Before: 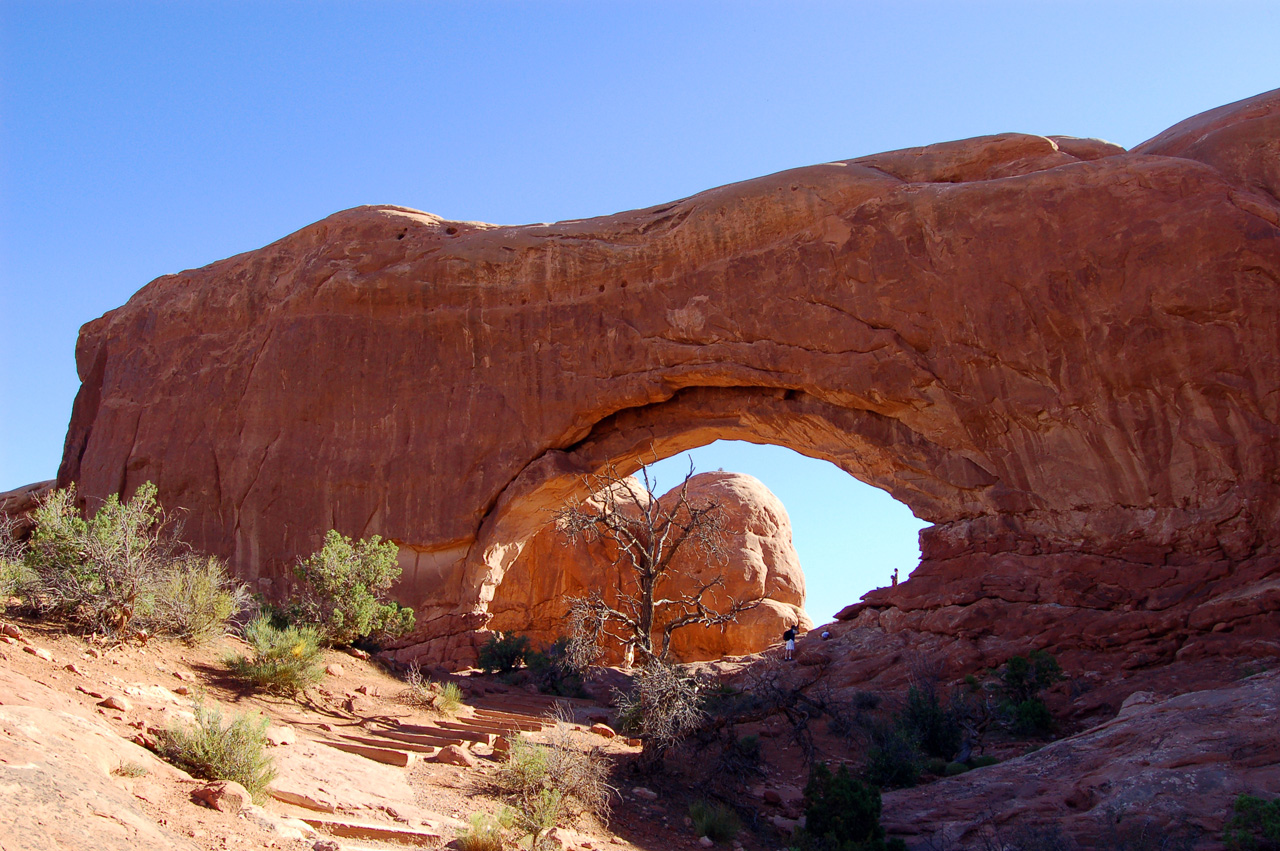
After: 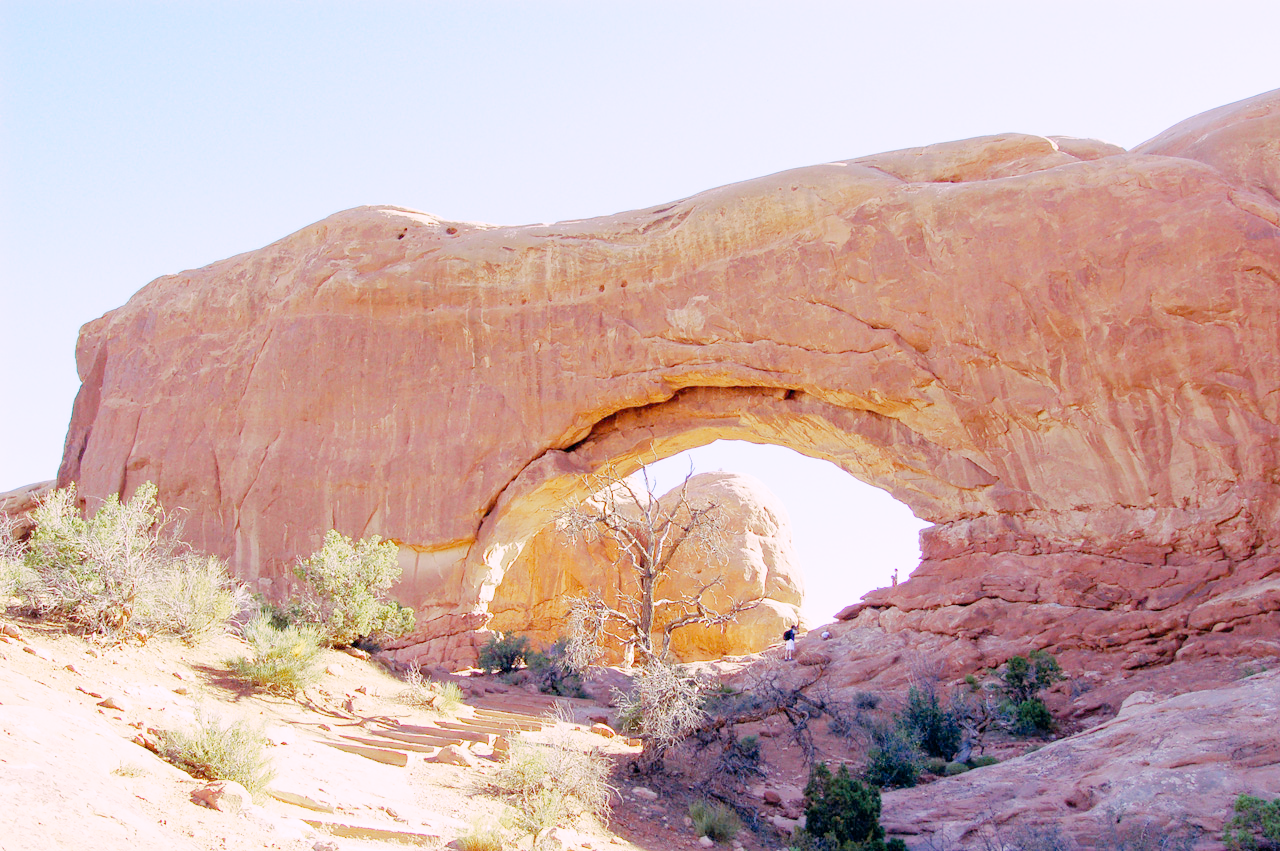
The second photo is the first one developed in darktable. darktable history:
tone curve: curves: ch0 [(0, 0) (0.003, 0) (0.011, 0.001) (0.025, 0.003) (0.044, 0.005) (0.069, 0.012) (0.1, 0.023) (0.136, 0.039) (0.177, 0.088) (0.224, 0.15) (0.277, 0.239) (0.335, 0.334) (0.399, 0.43) (0.468, 0.526) (0.543, 0.621) (0.623, 0.711) (0.709, 0.791) (0.801, 0.87) (0.898, 0.949) (1, 1)], preserve colors none
color look up table: target L [89.48, 84, 78.57, 68.9, 47.27, 66.58, 64.65, 62.14, 57.25, 51.07, 34.18, 36.81, 34.67, 25.28, 8.458, 200.46, 79.44, 86.71, 84.31, 68.4, 56.15, 56.91, 58.52, 41.64, 38.39, 39.68, 26.13, 88.81, 84.85, 79.62, 64.68, 72.51, 62.48, 54.57, 47.36, 52.84, 47.42, 48.93, 49.93, 41.2, 31.35, 20.7, 3.648, 79.36, 77.9, 71.42, 77.71, 67.83, 66.99], target a [6.765, -5.877, -43.92, -7.04, -37.34, -2.265, -44.63, -51.7, -18.31, -21.83, -24.66, -19.75, -24.84, -2.617, -11.06, 0, 5.15, 0.637, 10.19, 23, 55.44, 58.3, 41.75, 20.45, 6.143, 43.16, 25.43, 18.71, 23.86, 16.28, 54.39, 46.63, 66.8, 14.67, 4.683, 13.63, 36.73, 56.74, 62.21, 41.19, 27.33, 13.43, -3.891, -47.46, -41.31, -43.82, -6.478, -6.763, -19.65], target b [-3.824, 19.69, -4.088, 58.02, 35.59, 52.27, 17.44, 42.33, 34.86, 41.09, 23.9, 2.26, 24.35, 20.52, 11.3, 0, 59.28, 33.45, 18.73, 58.1, 30.91, 13.32, 19.28, 34.16, 3.686, 33.03, 25.58, -6.723, -26.59, -33.41, -21.03, -37.79, -45.29, -53.44, -30.92, -66.23, -9.329, -1.267, -59.21, -36.67, -63.22, -28.8, -7.59, -15.53, -38.24, -19.61, -33.48, -2.921, -48.65], num patches 49
